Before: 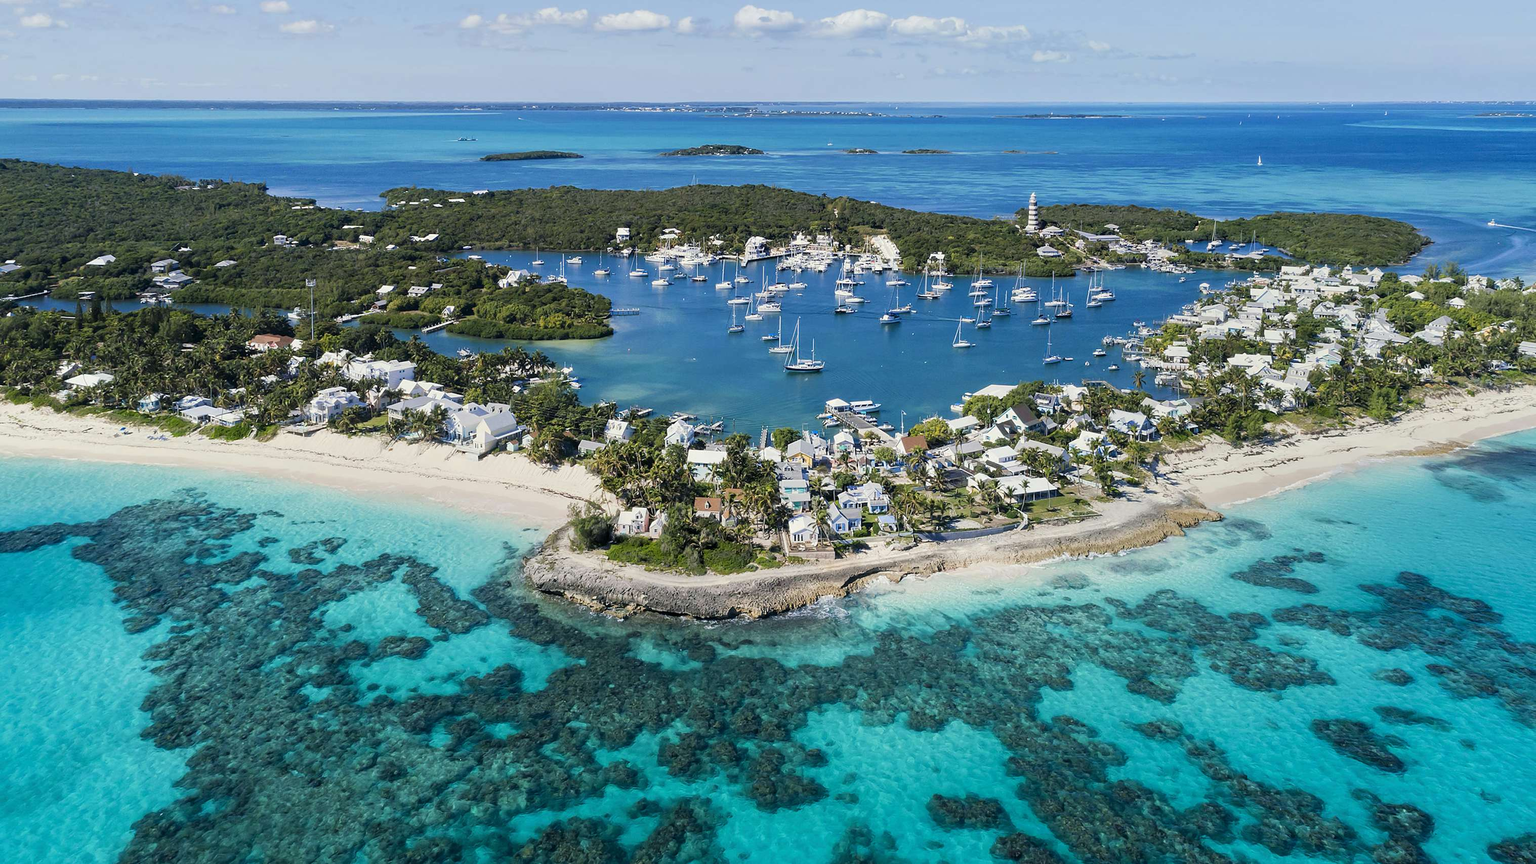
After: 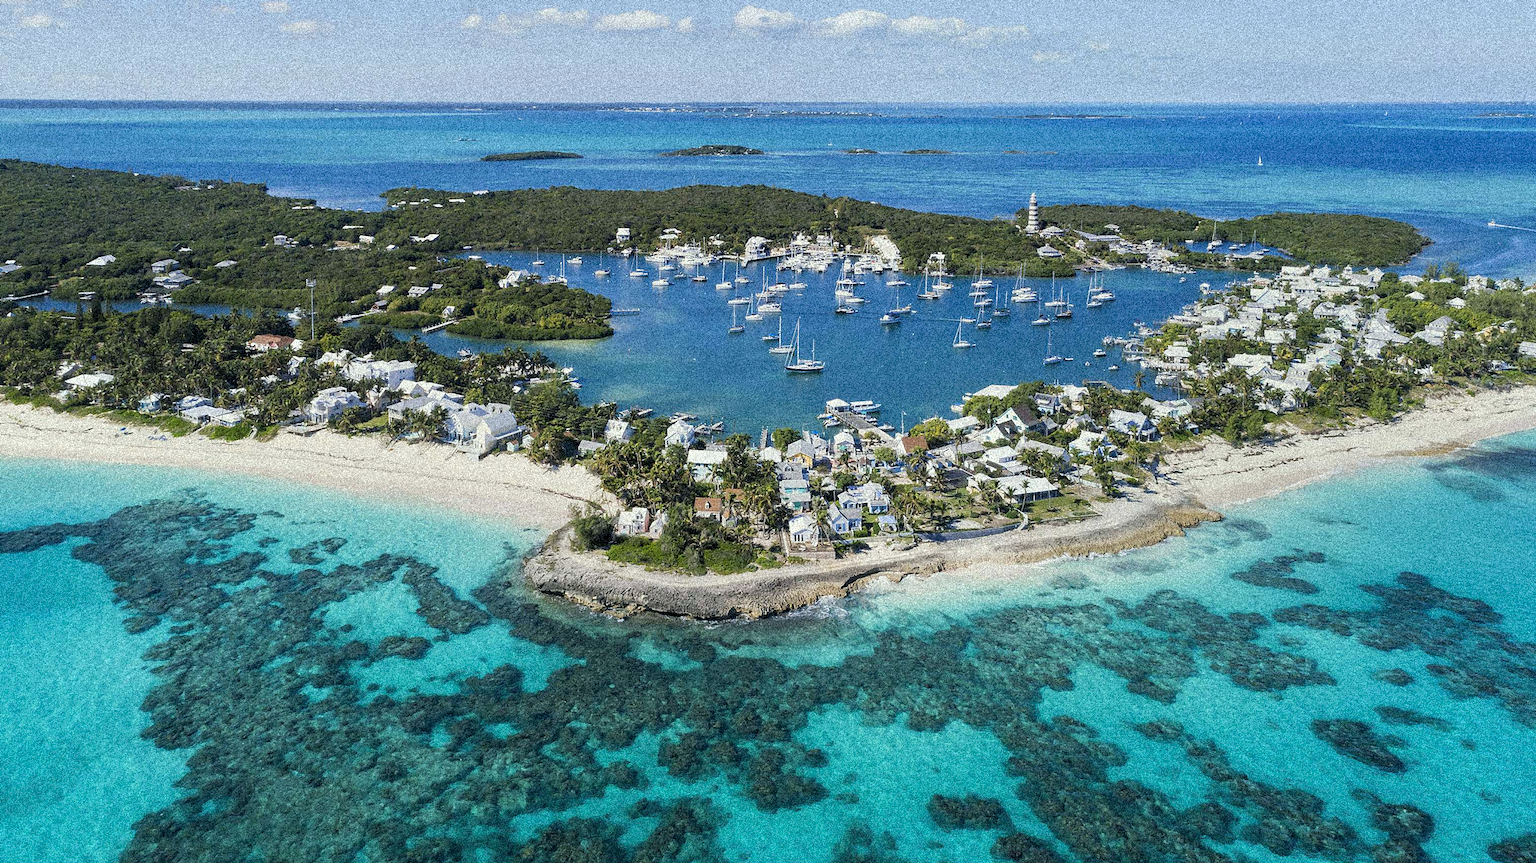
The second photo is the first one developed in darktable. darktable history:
white balance: red 0.978, blue 0.999
grain: coarseness 3.75 ISO, strength 100%, mid-tones bias 0%
